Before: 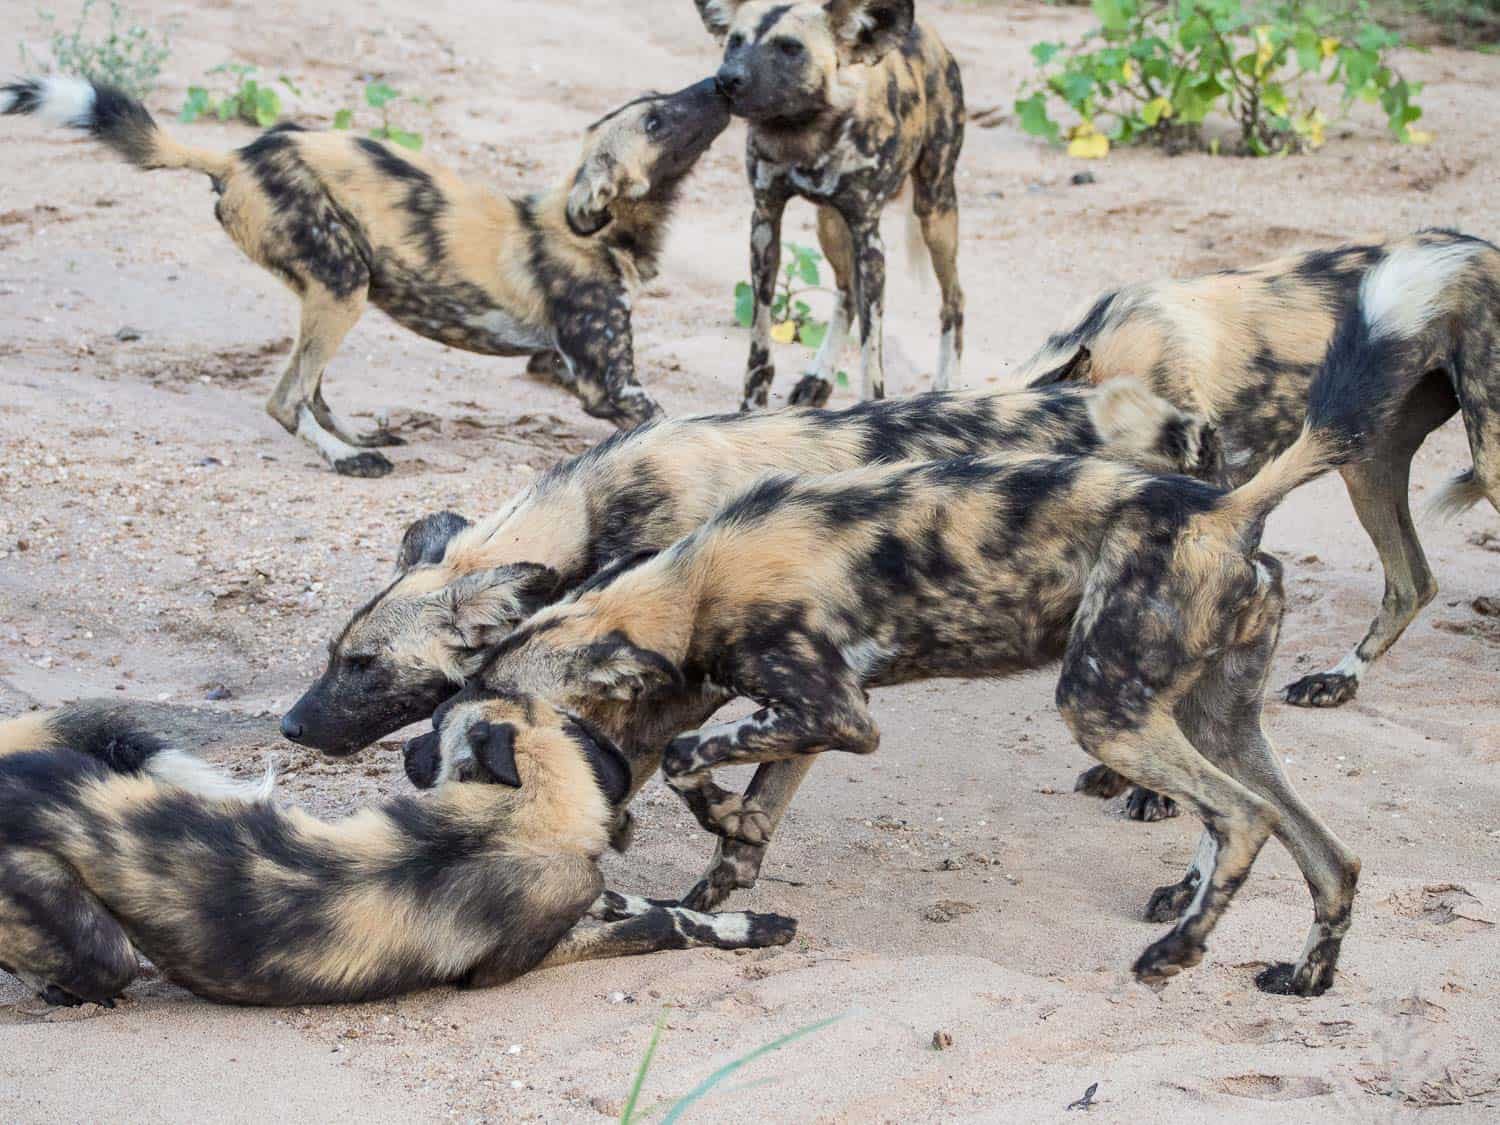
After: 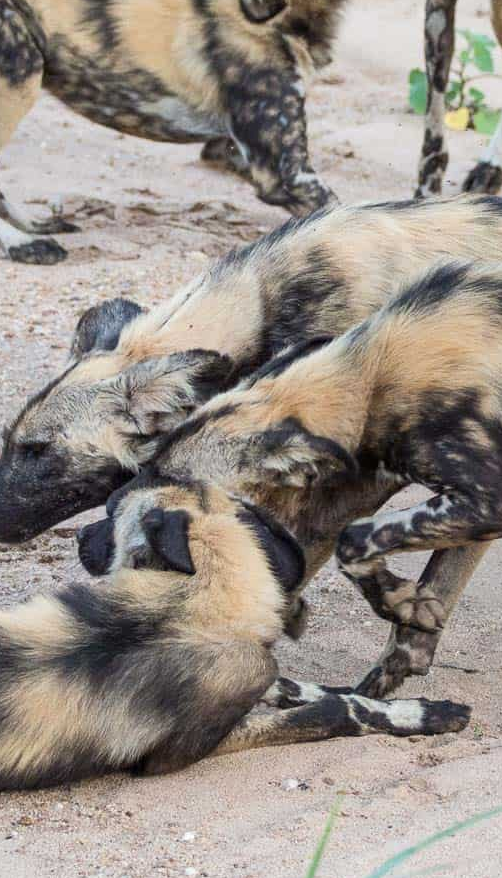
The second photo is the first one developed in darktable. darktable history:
crop and rotate: left 21.753%, top 18.97%, right 44.766%, bottom 2.966%
